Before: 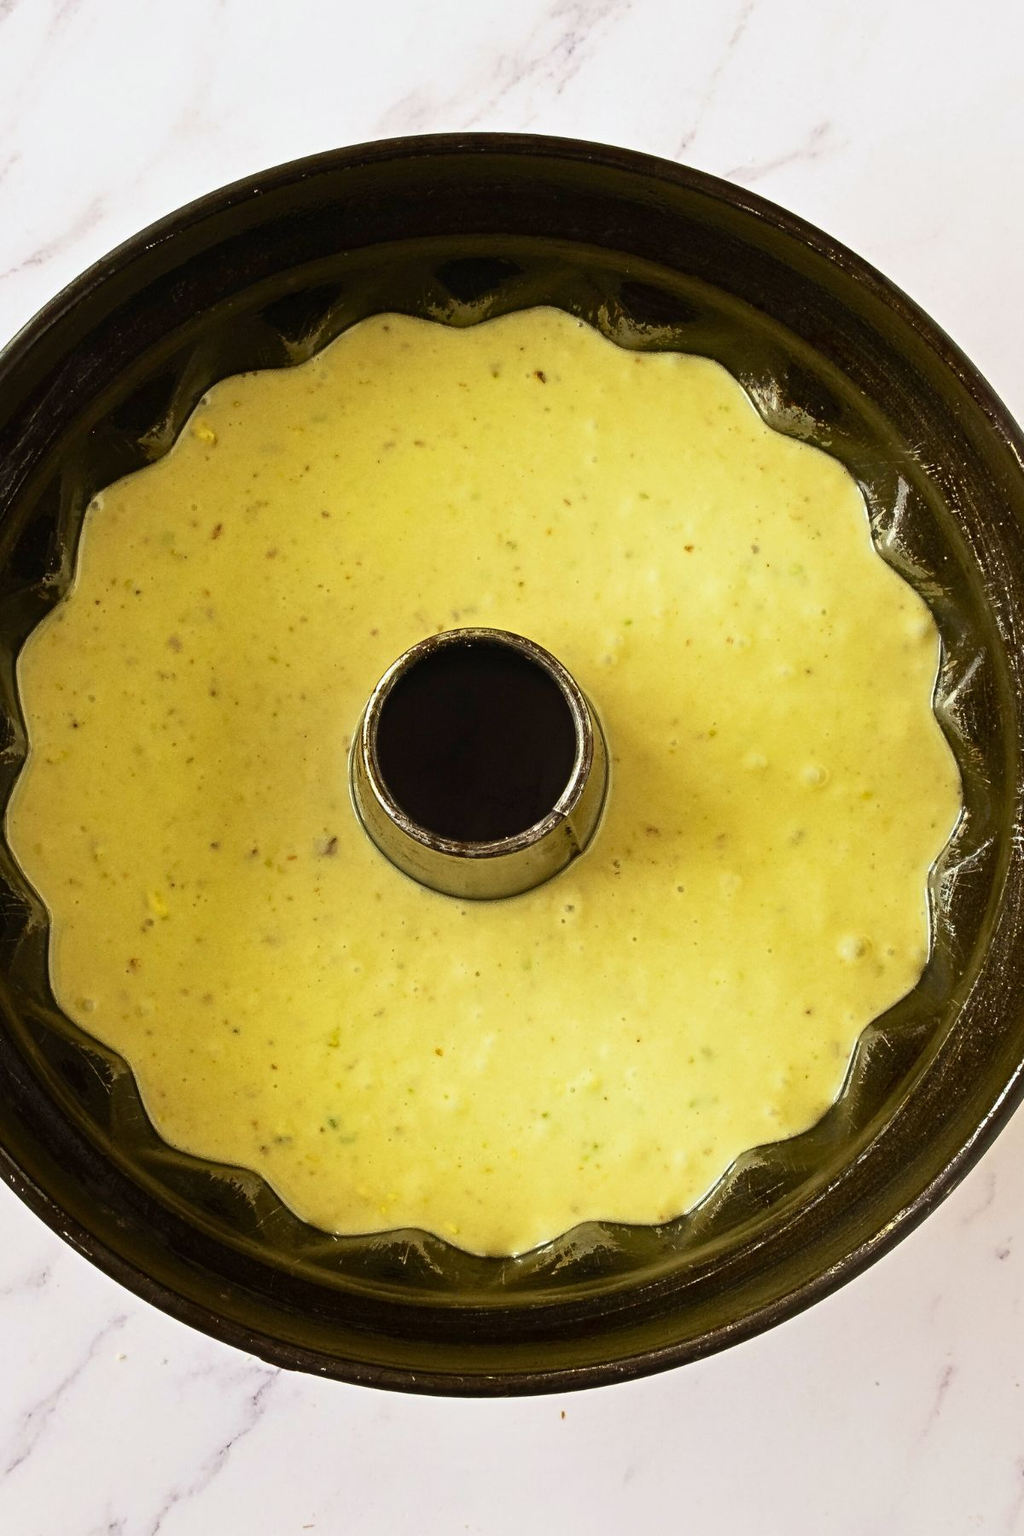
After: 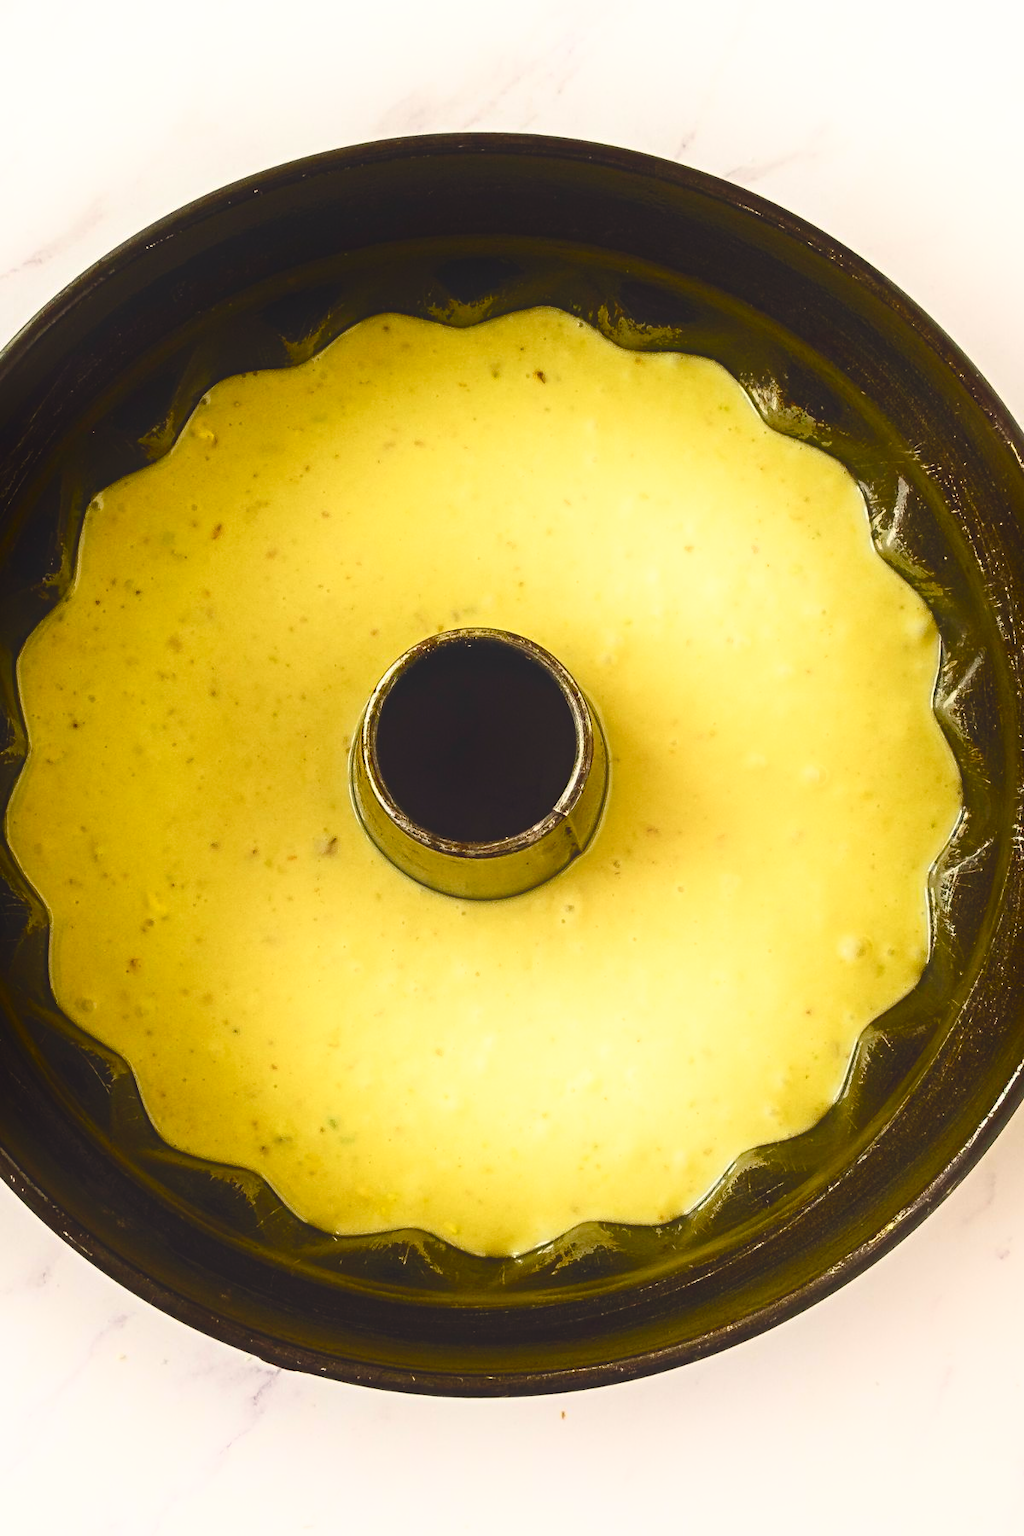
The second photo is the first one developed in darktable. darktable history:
color balance rgb: shadows lift › chroma 3%, shadows lift › hue 280.8°, power › hue 330°, highlights gain › chroma 3%, highlights gain › hue 75.6°, global offset › luminance 1.5%, perceptual saturation grading › global saturation 20%, perceptual saturation grading › highlights -25%, perceptual saturation grading › shadows 50%, global vibrance 30%
shadows and highlights: shadows -90, highlights 90, soften with gaussian
